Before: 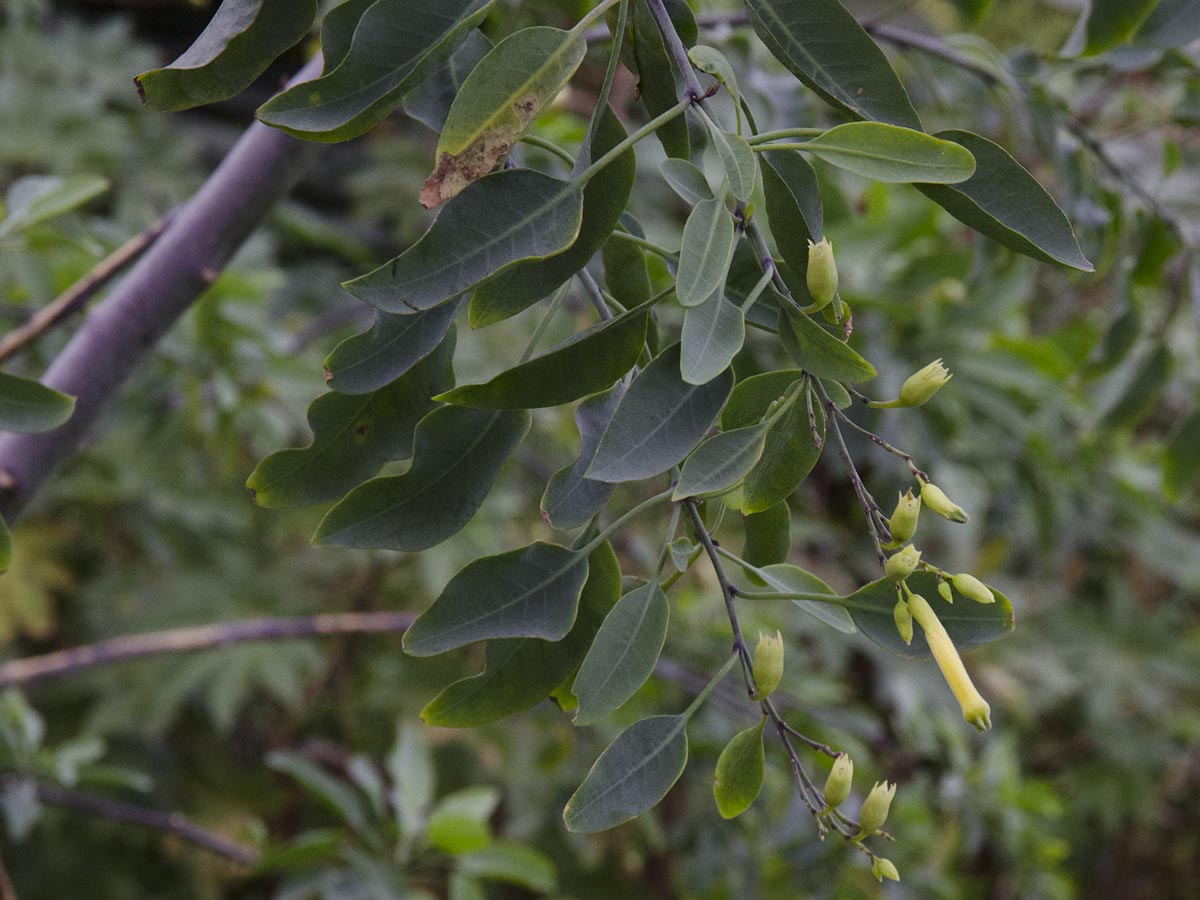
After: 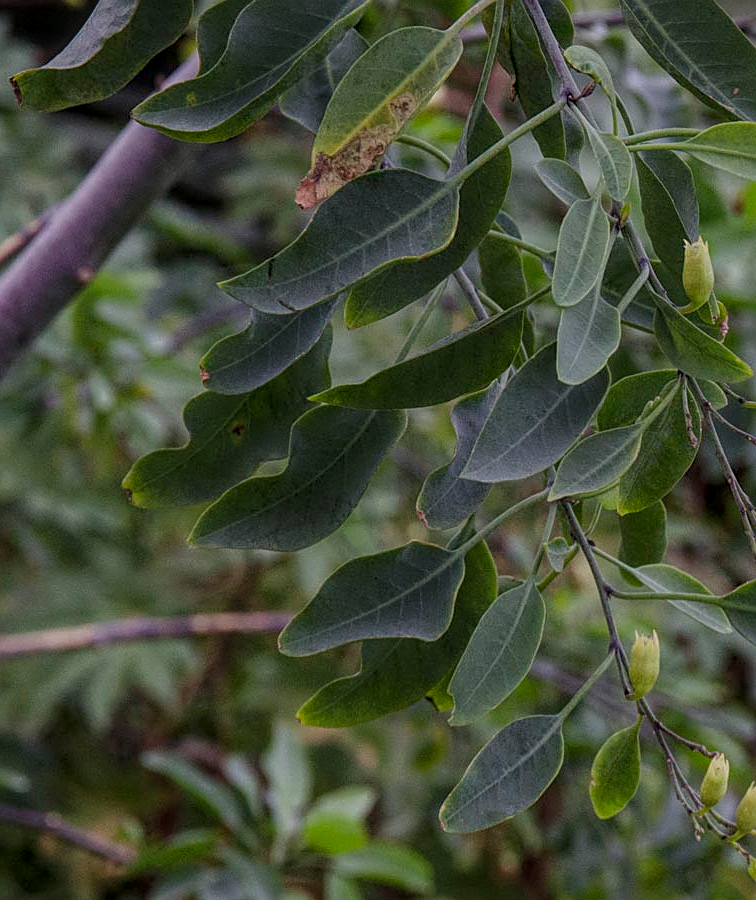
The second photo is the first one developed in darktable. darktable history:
exposure: exposure -0.156 EV, compensate highlight preservation false
crop: left 10.412%, right 26.426%
levels: levels [0, 0.492, 0.984]
local contrast: highlights 66%, shadows 32%, detail 166%, midtone range 0.2
sharpen: on, module defaults
